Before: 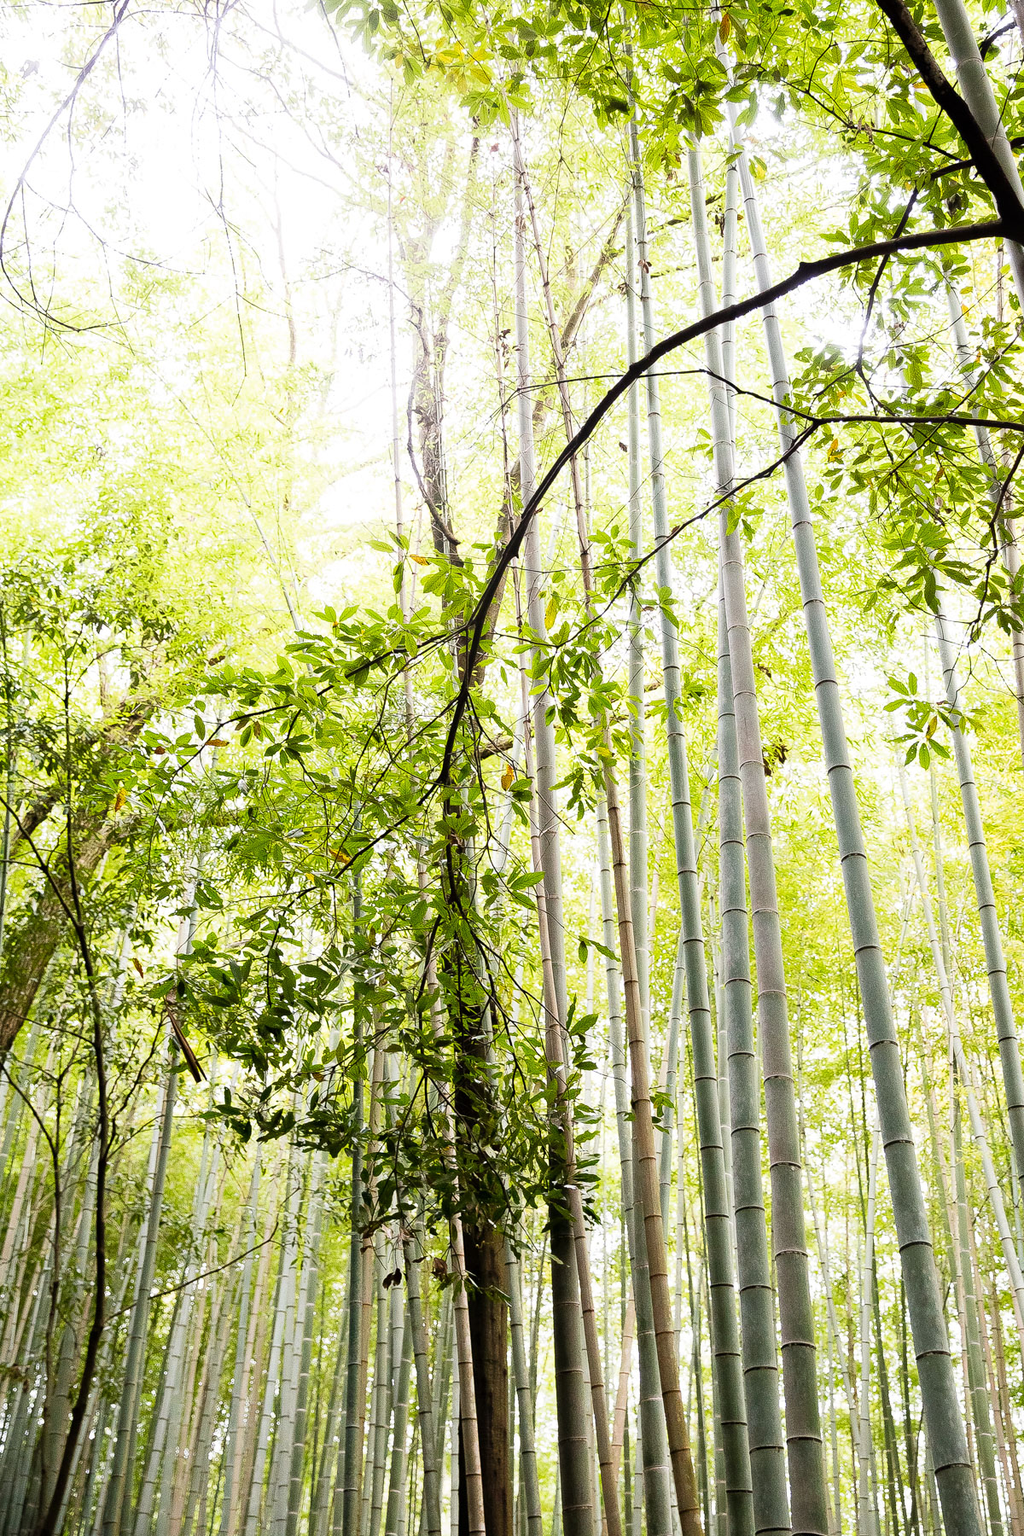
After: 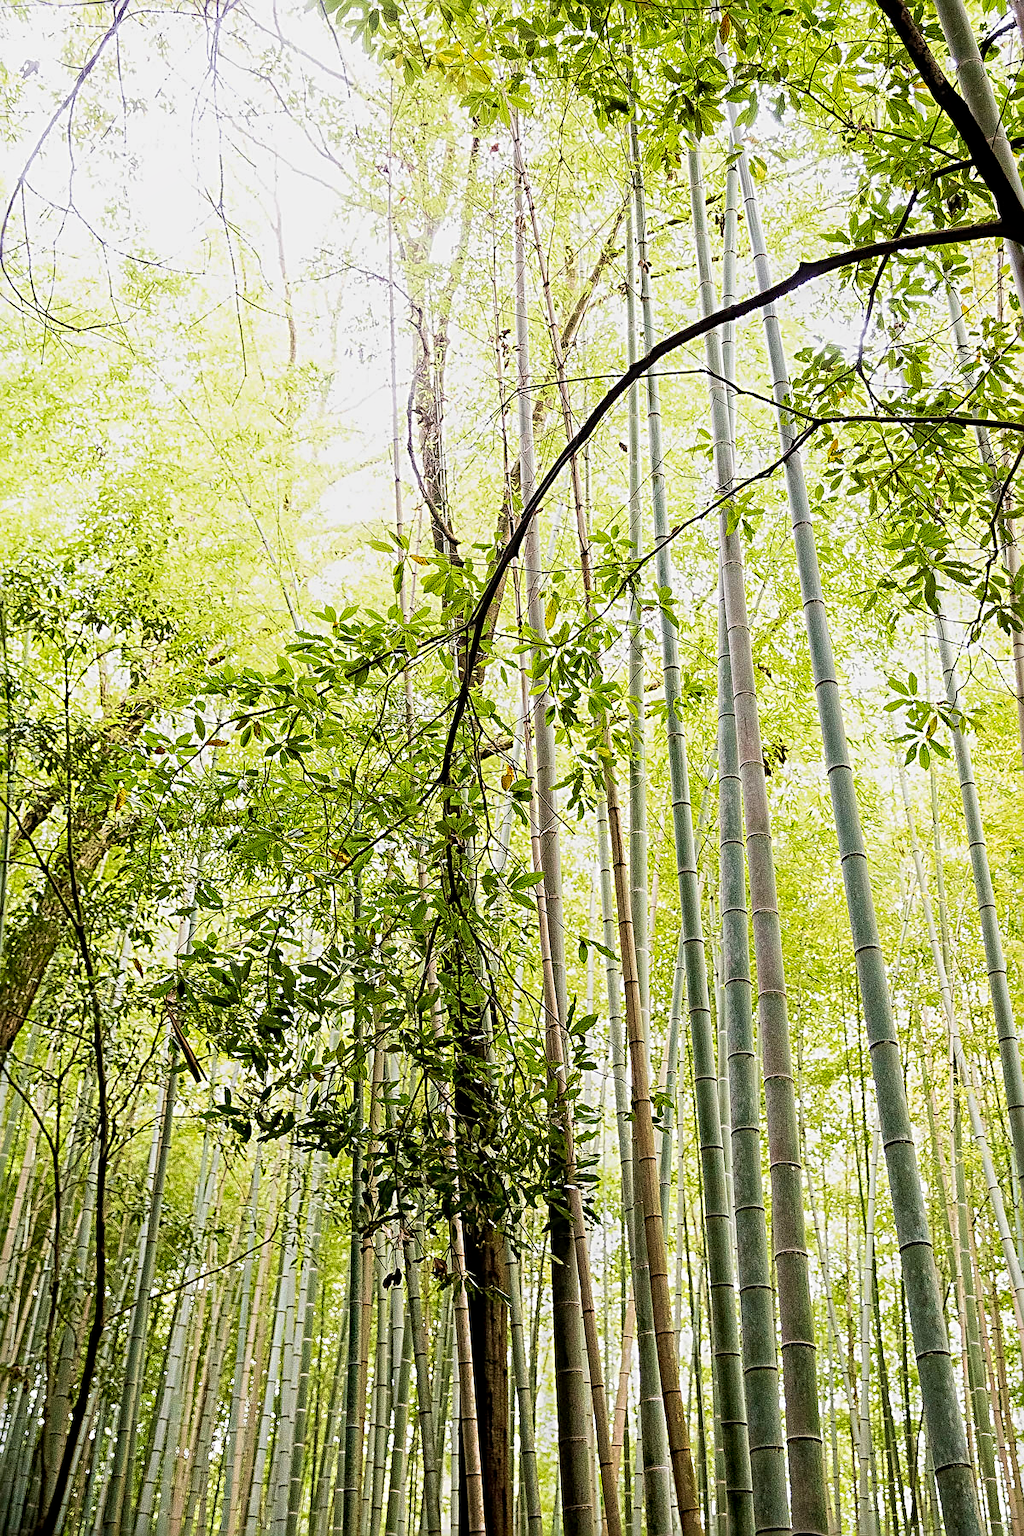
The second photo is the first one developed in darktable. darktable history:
velvia: strength 40.38%
exposure: black level correction 0.006, exposure -0.224 EV, compensate highlight preservation false
haze removal: compatibility mode true, adaptive false
sharpen: radius 3.018, amount 0.763
local contrast: on, module defaults
